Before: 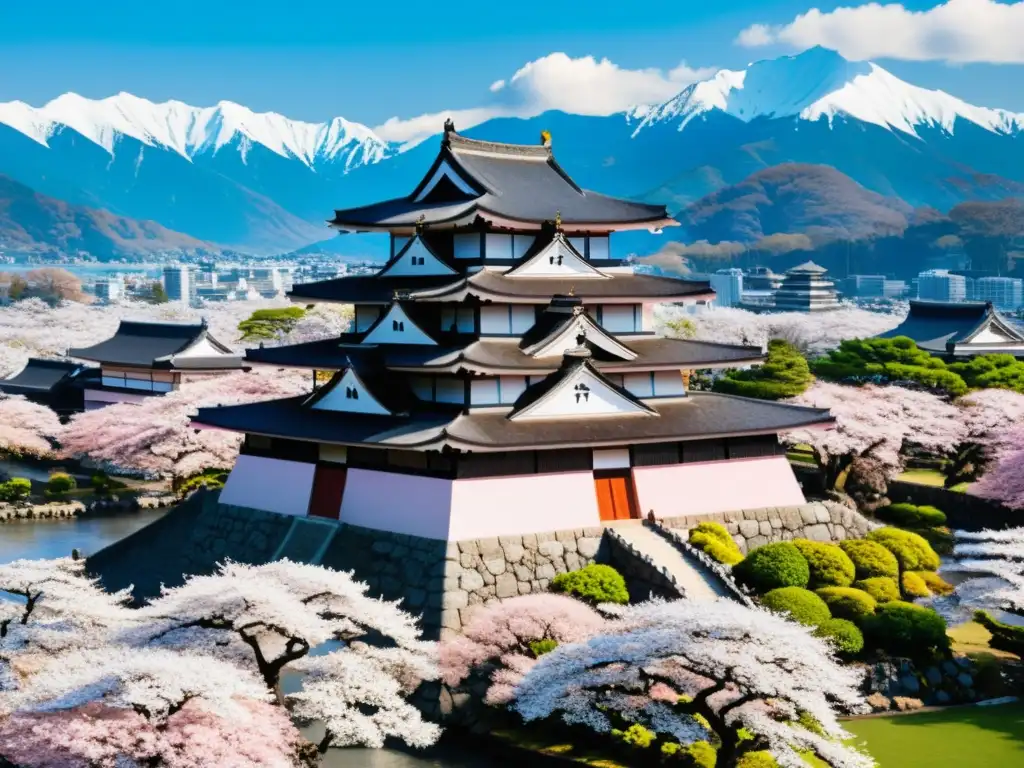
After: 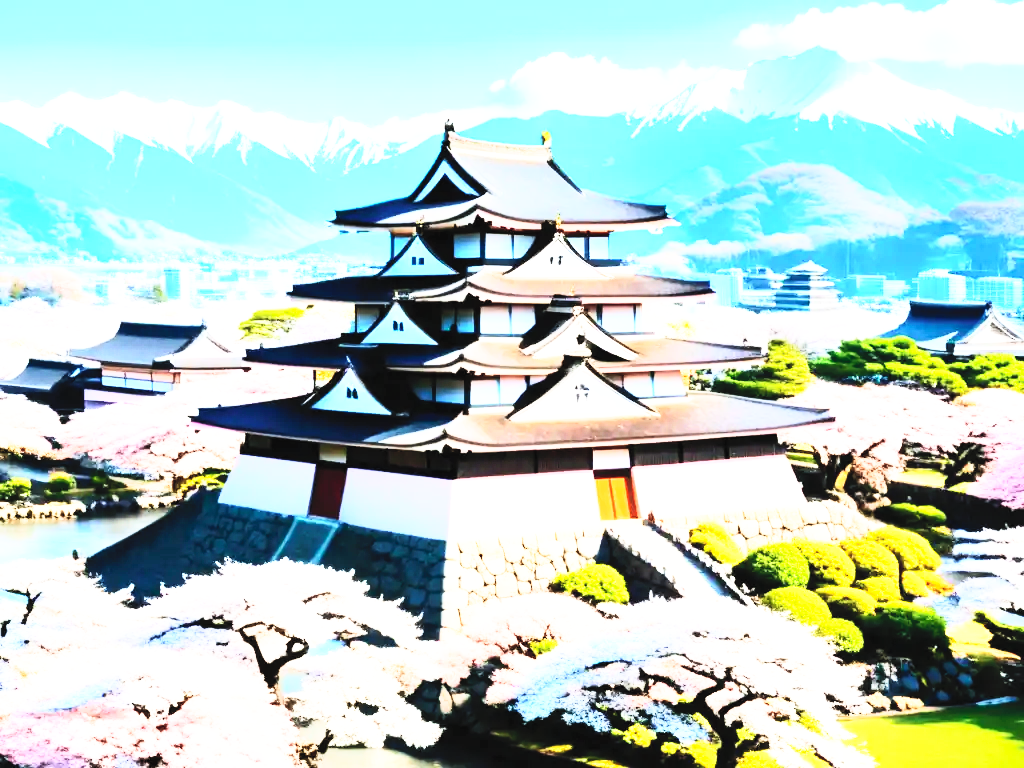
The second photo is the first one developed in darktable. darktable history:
contrast brightness saturation: contrast 0.39, brightness 0.53
base curve: curves: ch0 [(0, 0) (0.007, 0.004) (0.027, 0.03) (0.046, 0.07) (0.207, 0.54) (0.442, 0.872) (0.673, 0.972) (1, 1)], preserve colors none
exposure: black level correction 0.001, exposure 0.5 EV, compensate exposure bias true, compensate highlight preservation false
